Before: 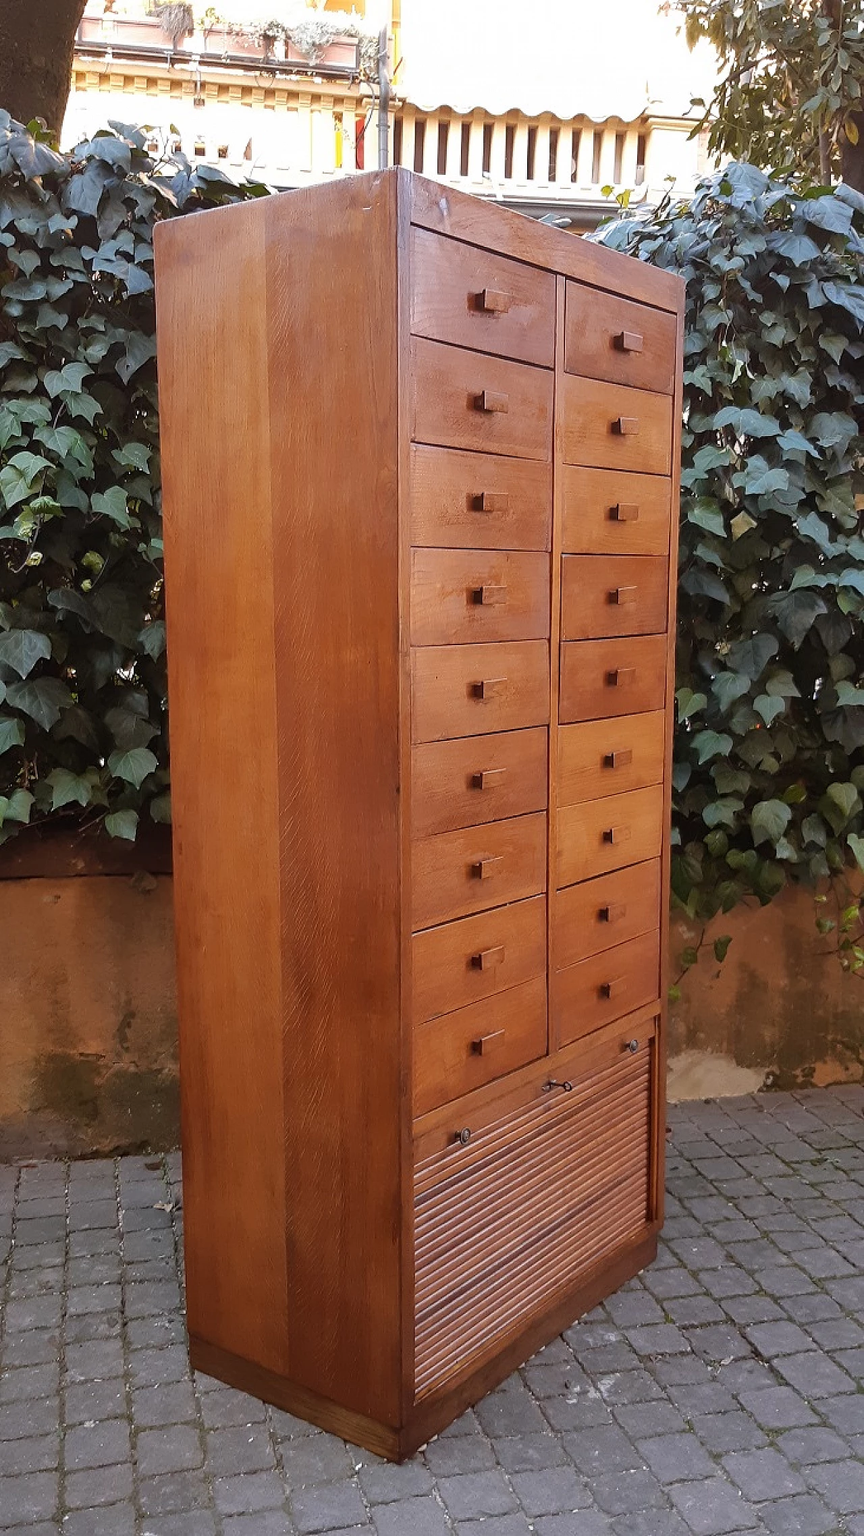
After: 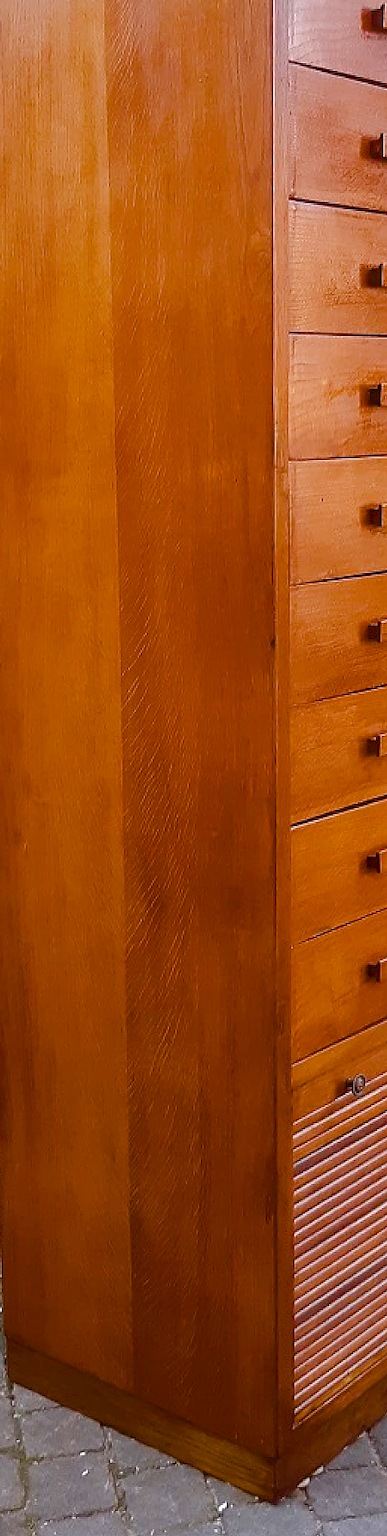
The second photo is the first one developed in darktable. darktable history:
contrast equalizer: y [[0.5 ×6], [0.5 ×6], [0.5, 0.5, 0.501, 0.545, 0.707, 0.863], [0 ×6], [0 ×6]]
crop and rotate: left 21.347%, top 18.654%, right 43.486%, bottom 2.979%
color balance rgb: highlights gain › luminance 14.853%, linear chroma grading › shadows 31.487%, linear chroma grading › global chroma -2.627%, linear chroma grading › mid-tones 3.628%, perceptual saturation grading › global saturation 0.208%, perceptual saturation grading › highlights -16.76%, perceptual saturation grading › mid-tones 33.51%, perceptual saturation grading › shadows 50.573%, global vibrance 9.294%
